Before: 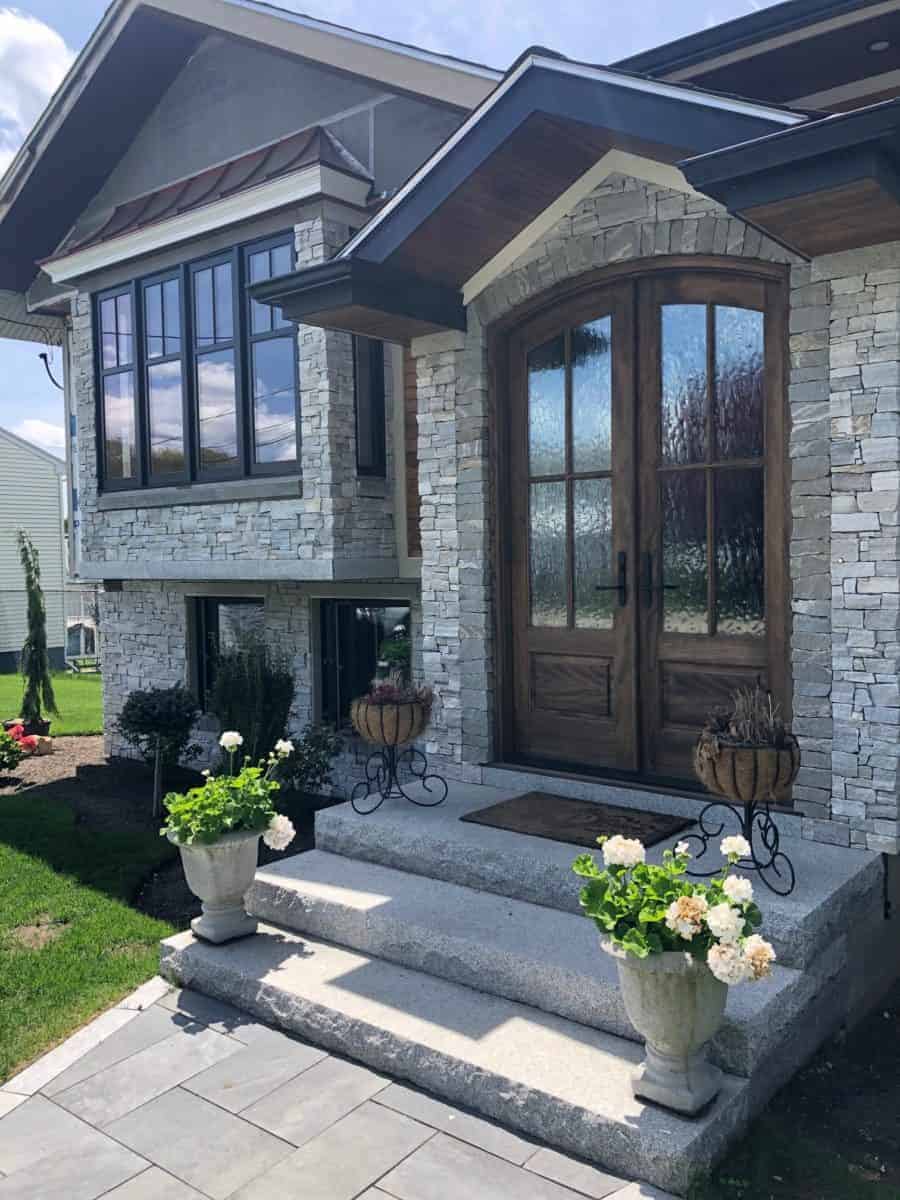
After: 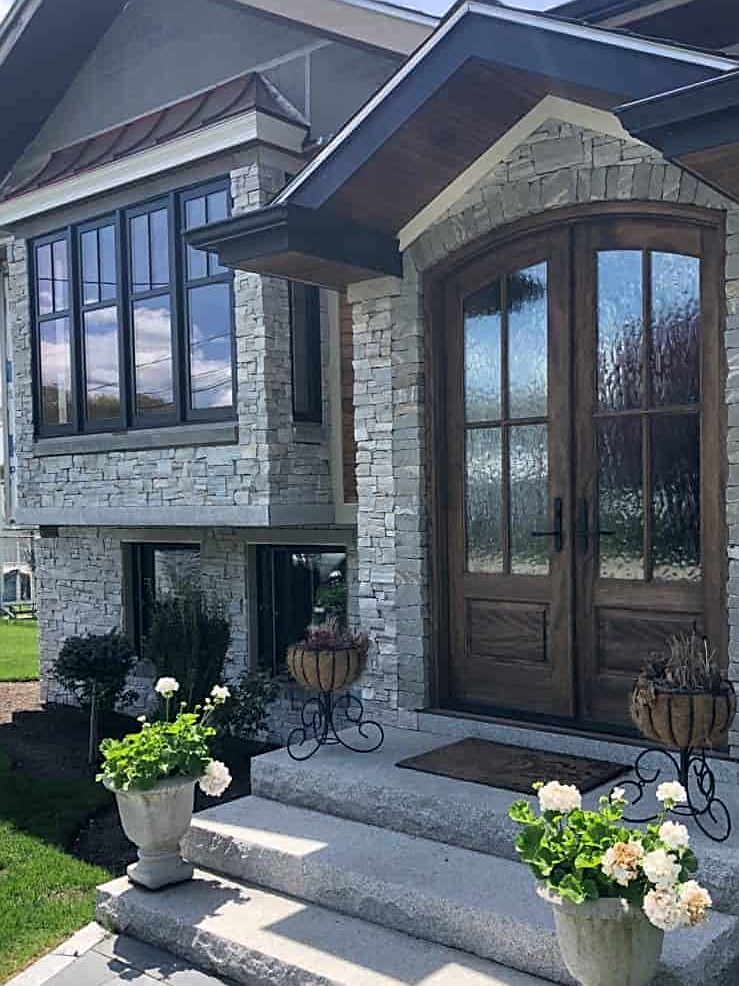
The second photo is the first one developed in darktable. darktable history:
sharpen: on, module defaults
crop and rotate: left 7.196%, top 4.574%, right 10.605%, bottom 13.178%
